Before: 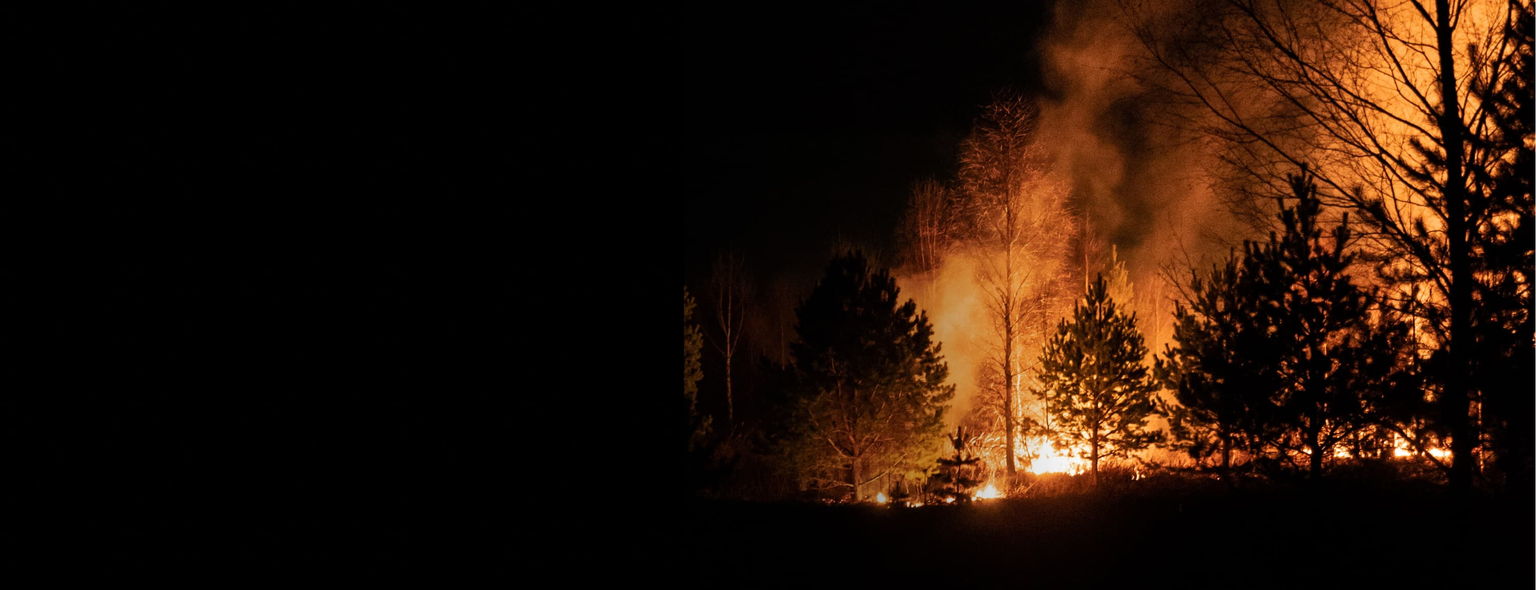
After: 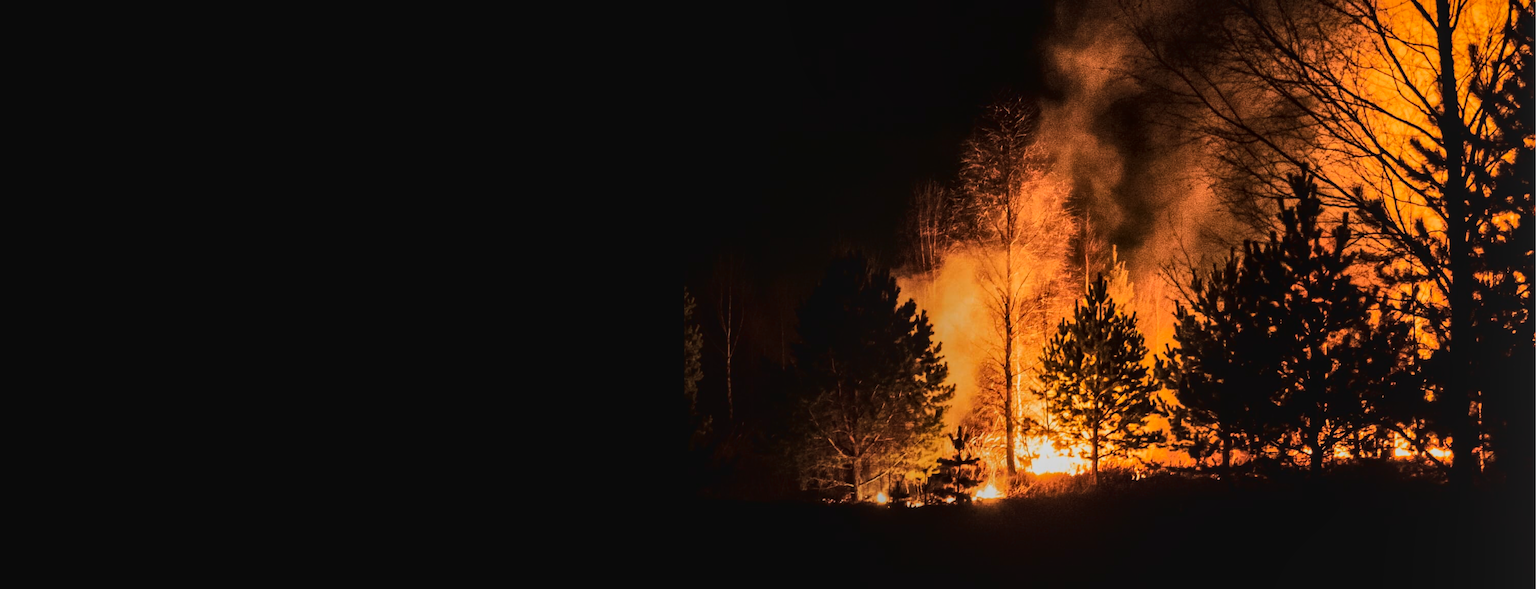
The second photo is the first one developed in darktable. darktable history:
local contrast: on, module defaults
filmic rgb: black relative exposure -11.35 EV, white relative exposure 3.22 EV, hardness 6.73
tone curve: curves: ch0 [(0.003, 0.023) (0.071, 0.052) (0.249, 0.201) (0.466, 0.557) (0.625, 0.761) (0.783, 0.9) (0.994, 0.968)]; ch1 [(0, 0) (0.262, 0.227) (0.417, 0.386) (0.469, 0.467) (0.502, 0.498) (0.531, 0.521) (0.576, 0.586) (0.612, 0.634) (0.634, 0.68) (0.686, 0.728) (0.994, 0.987)]; ch2 [(0, 0) (0.262, 0.188) (0.385, 0.353) (0.427, 0.424) (0.495, 0.493) (0.518, 0.544) (0.55, 0.579) (0.595, 0.621) (0.644, 0.748) (1, 1)], color space Lab, linked channels
shadows and highlights: shadows 25.34, highlights -69.05
